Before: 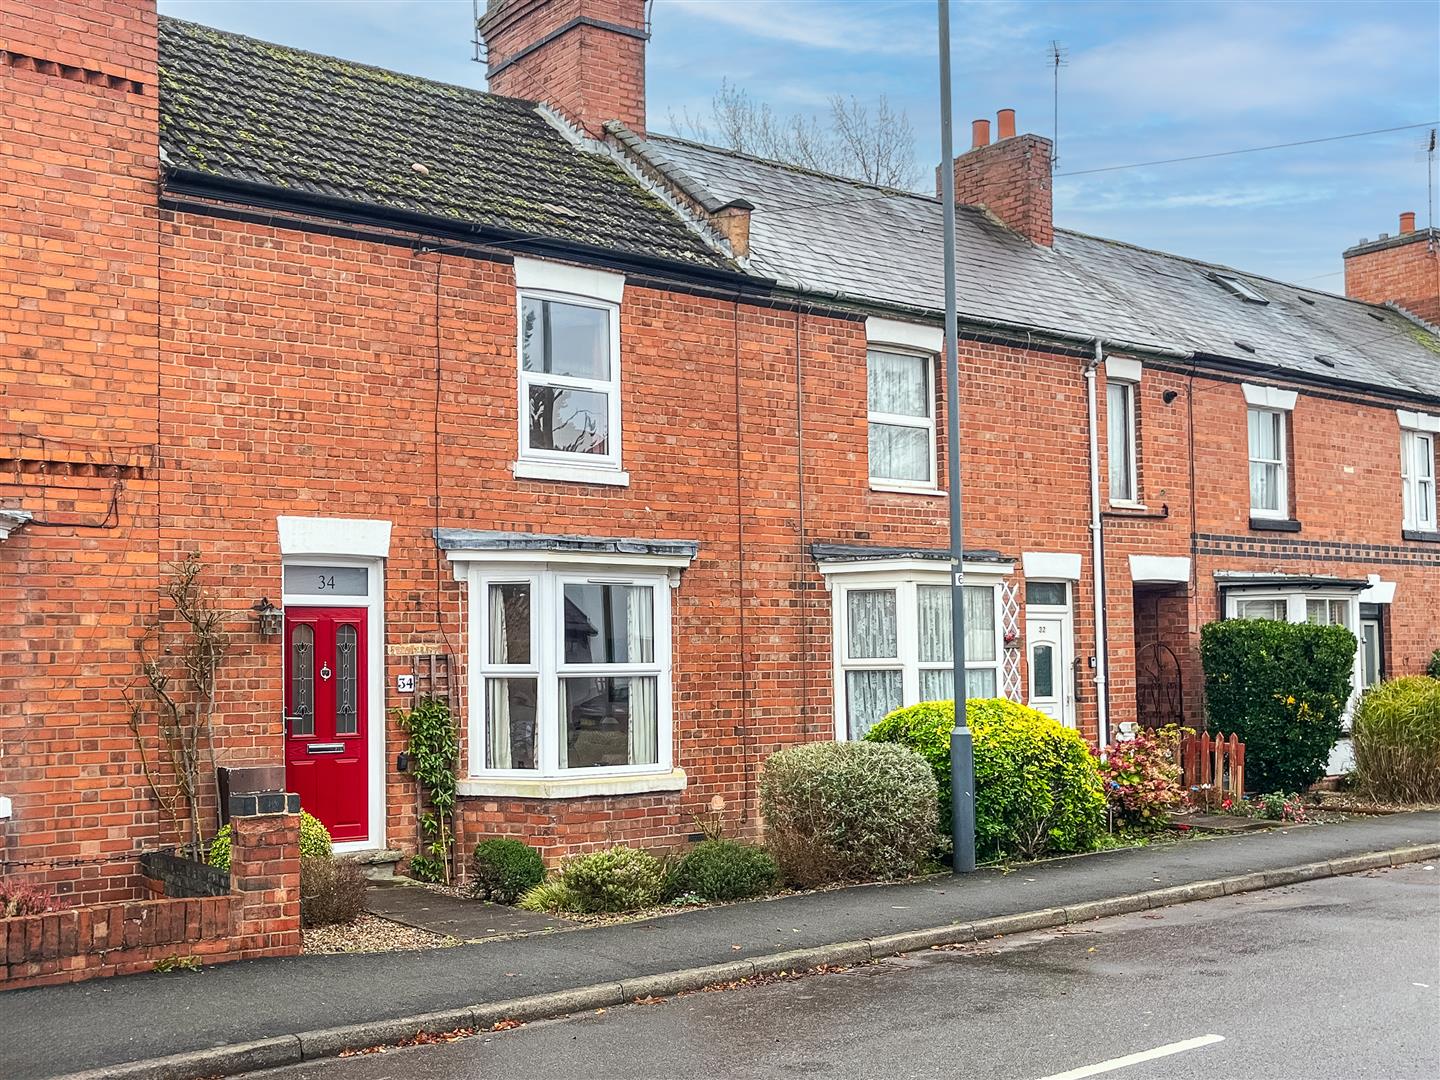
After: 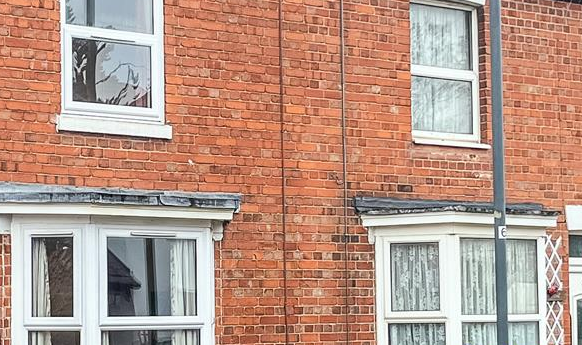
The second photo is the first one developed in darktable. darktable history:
contrast brightness saturation: saturation -0.05
crop: left 31.751%, top 32.172%, right 27.8%, bottom 35.83%
